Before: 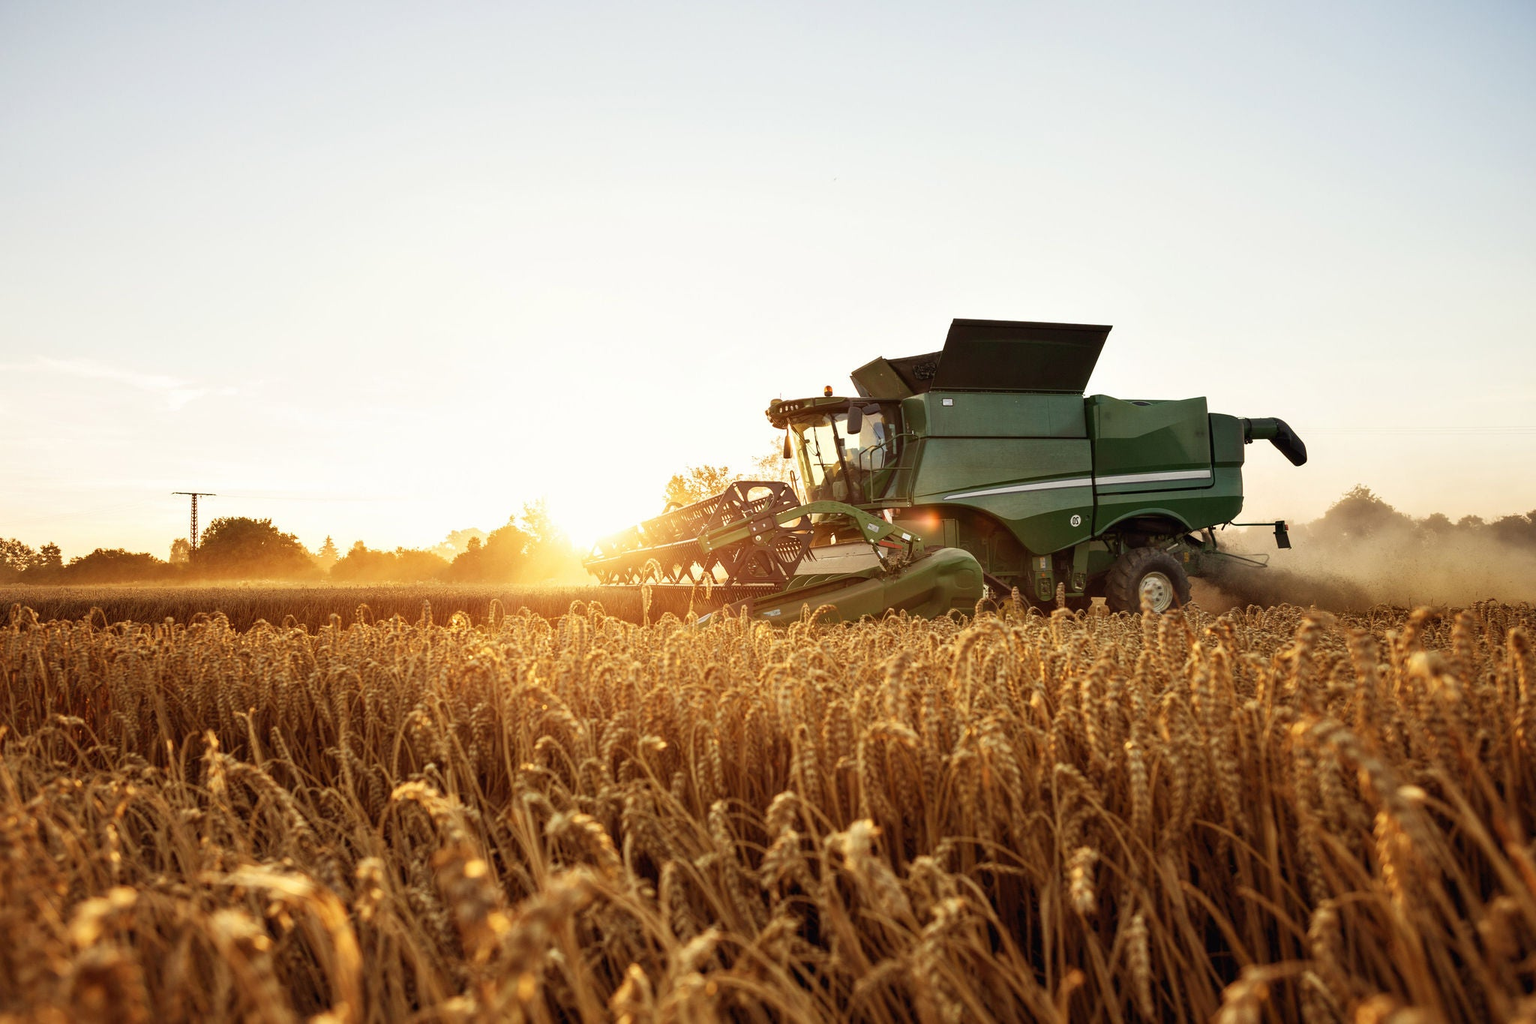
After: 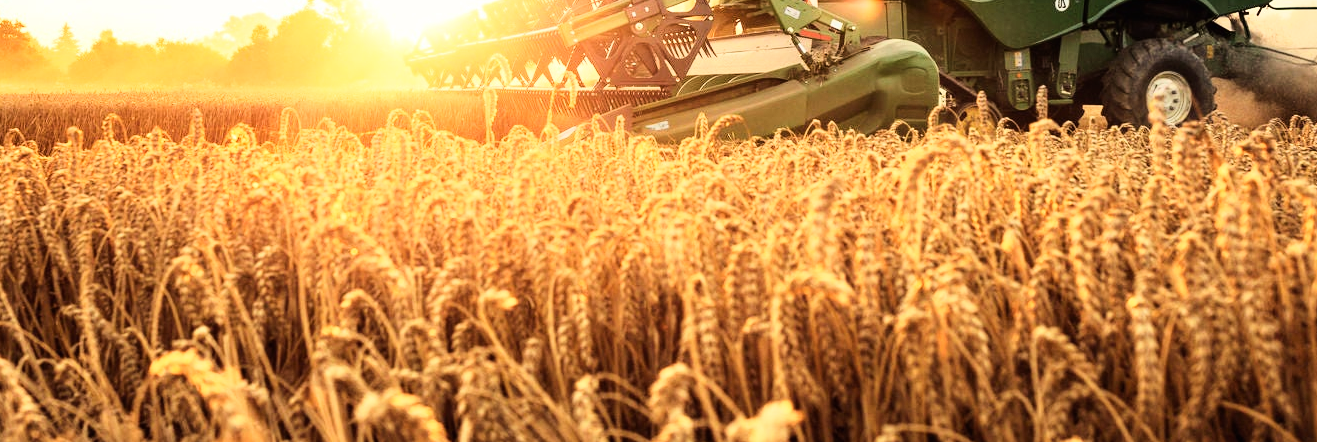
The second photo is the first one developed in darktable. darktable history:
crop: left 18.194%, top 50.639%, right 17.469%, bottom 16.926%
base curve: curves: ch0 [(0, 0) (0, 0.001) (0.001, 0.001) (0.004, 0.002) (0.007, 0.004) (0.015, 0.013) (0.033, 0.045) (0.052, 0.096) (0.075, 0.17) (0.099, 0.241) (0.163, 0.42) (0.219, 0.55) (0.259, 0.616) (0.327, 0.722) (0.365, 0.765) (0.522, 0.873) (0.547, 0.881) (0.689, 0.919) (0.826, 0.952) (1, 1)], exposure shift 0.571
